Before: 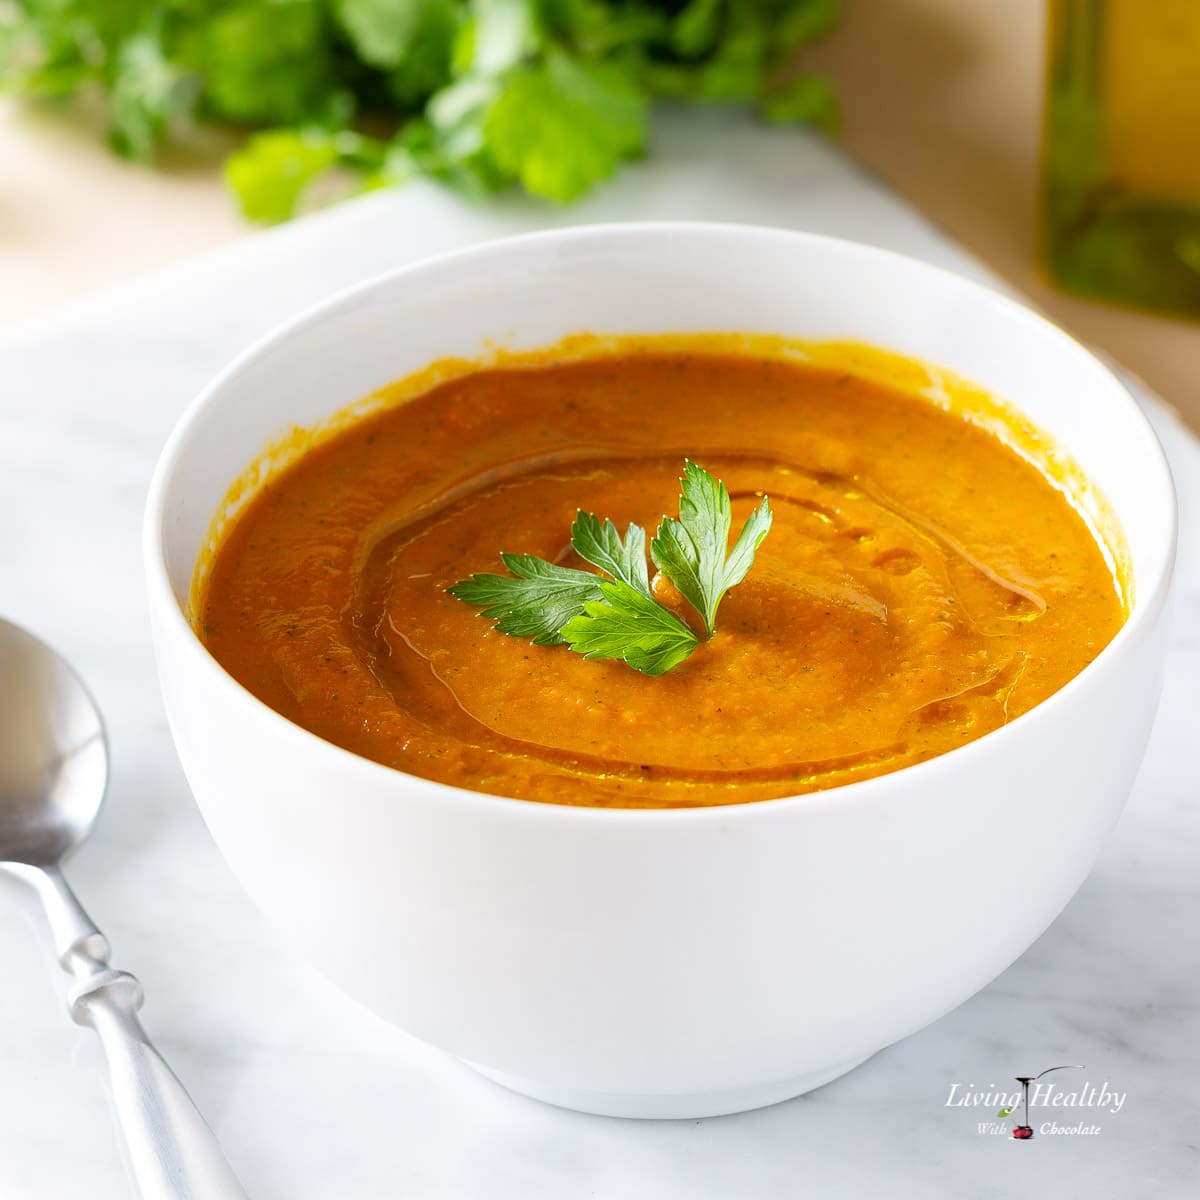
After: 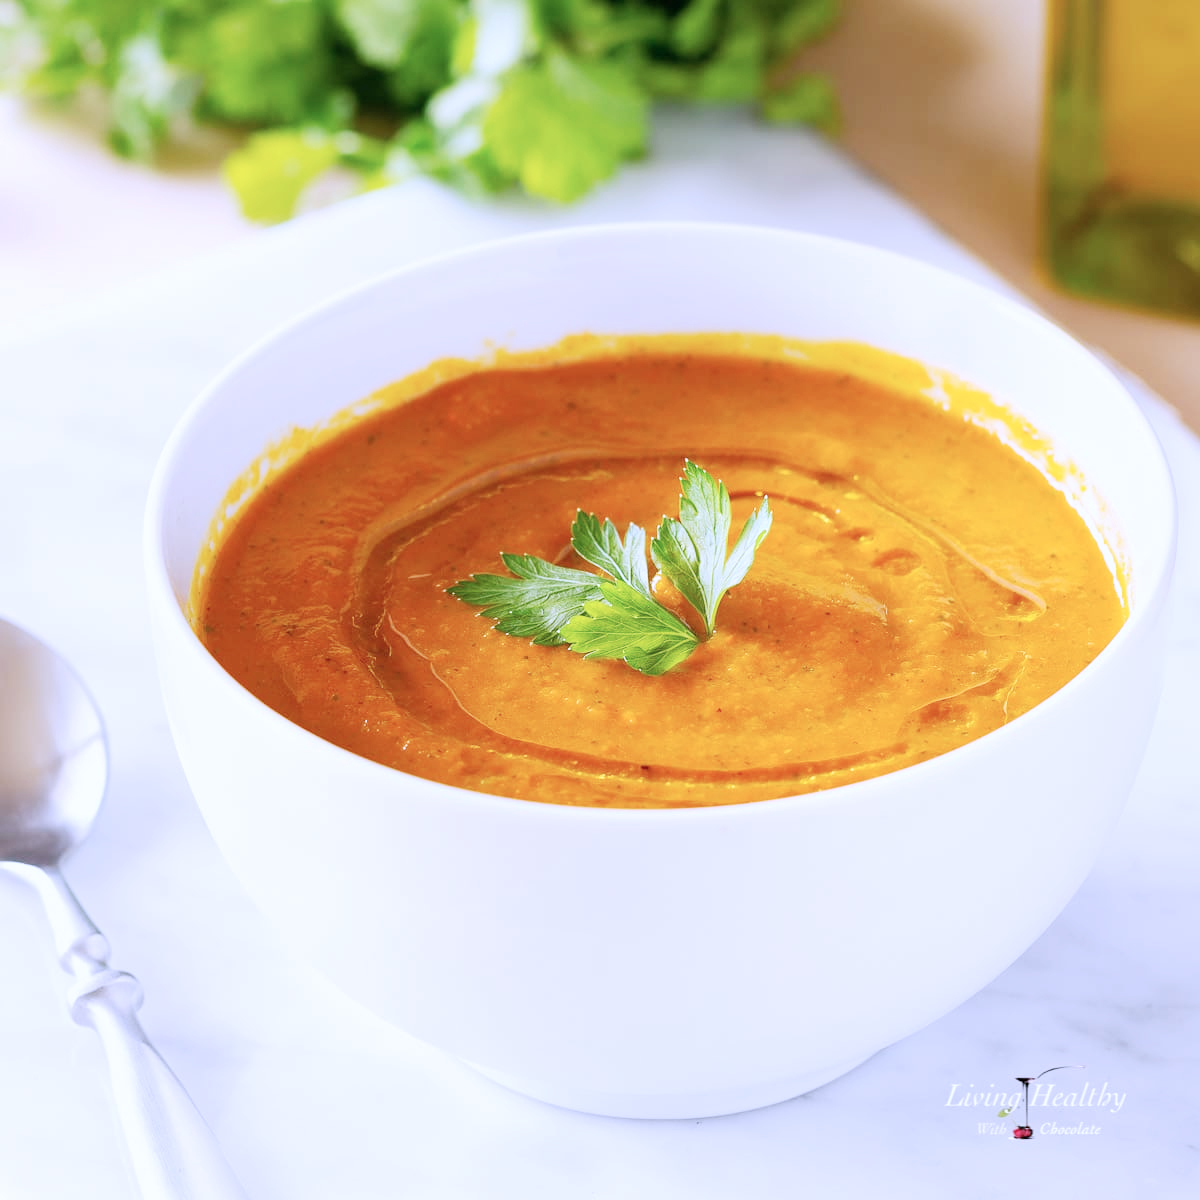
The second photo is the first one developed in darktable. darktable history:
base curve: curves: ch0 [(0, 0) (0.208, 0.289) (0.578, 0.729) (1, 1)]
color correction: highlights a* 4.47, highlights b* -21.39
